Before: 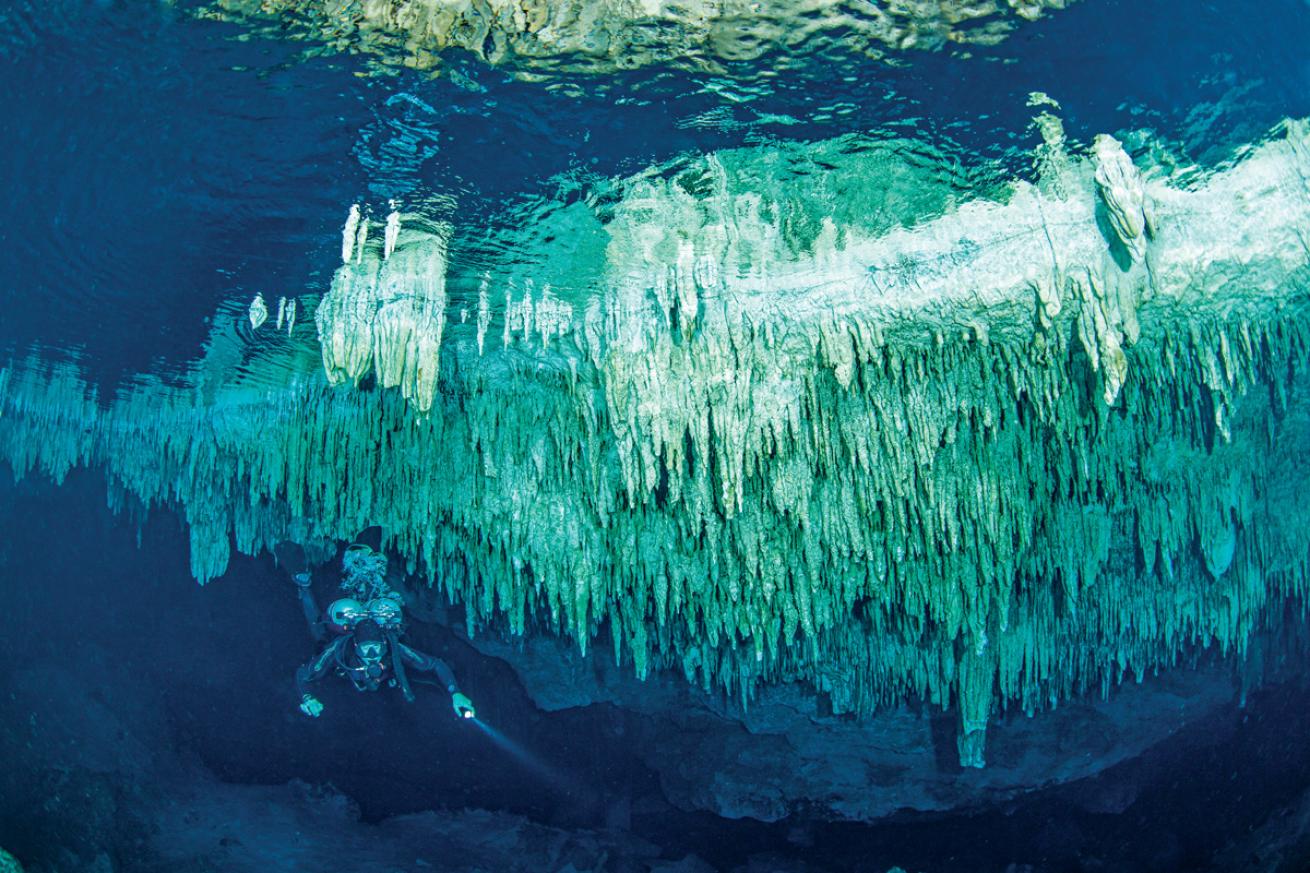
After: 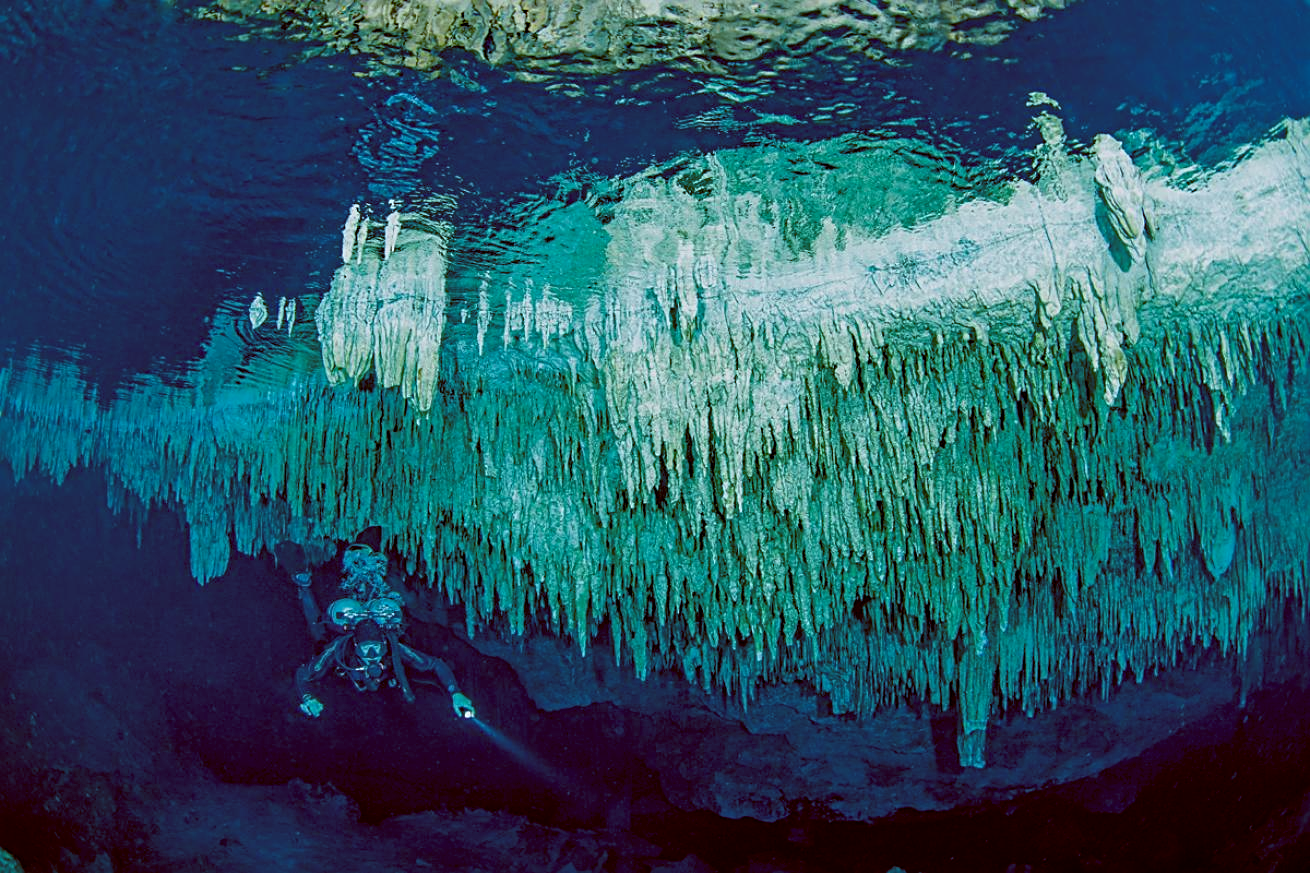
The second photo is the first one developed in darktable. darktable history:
sharpen: on, module defaults
color balance: lift [1, 1.015, 1.004, 0.985], gamma [1, 0.958, 0.971, 1.042], gain [1, 0.956, 0.977, 1.044]
exposure: black level correction 0.011, exposure -0.478 EV, compensate highlight preservation false
